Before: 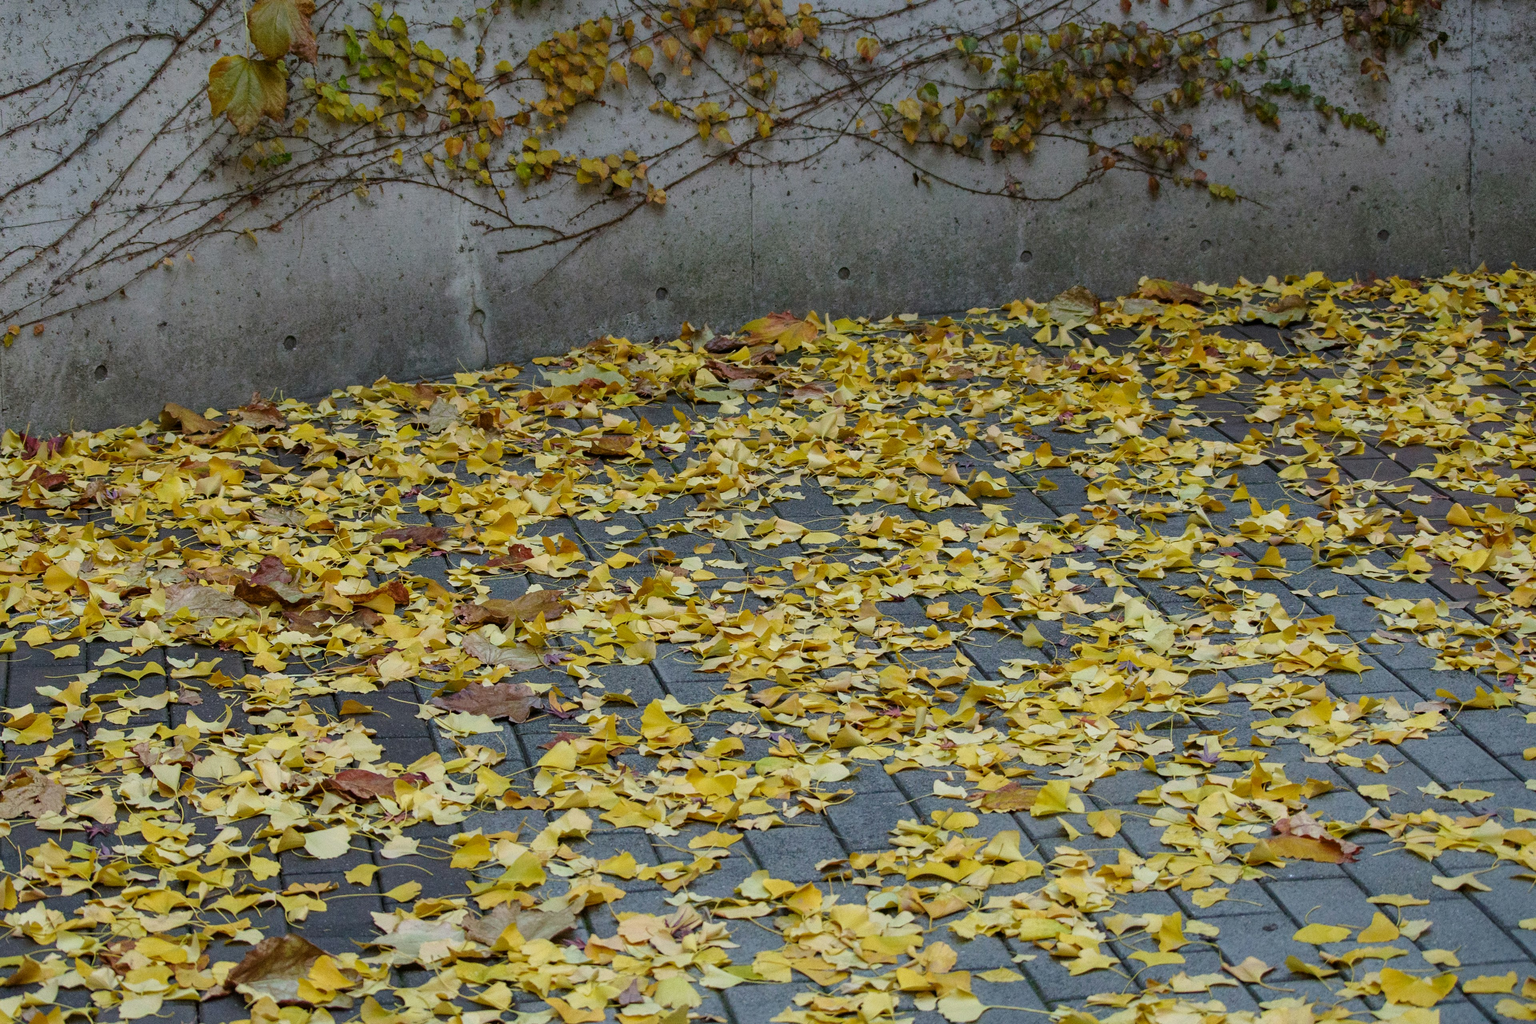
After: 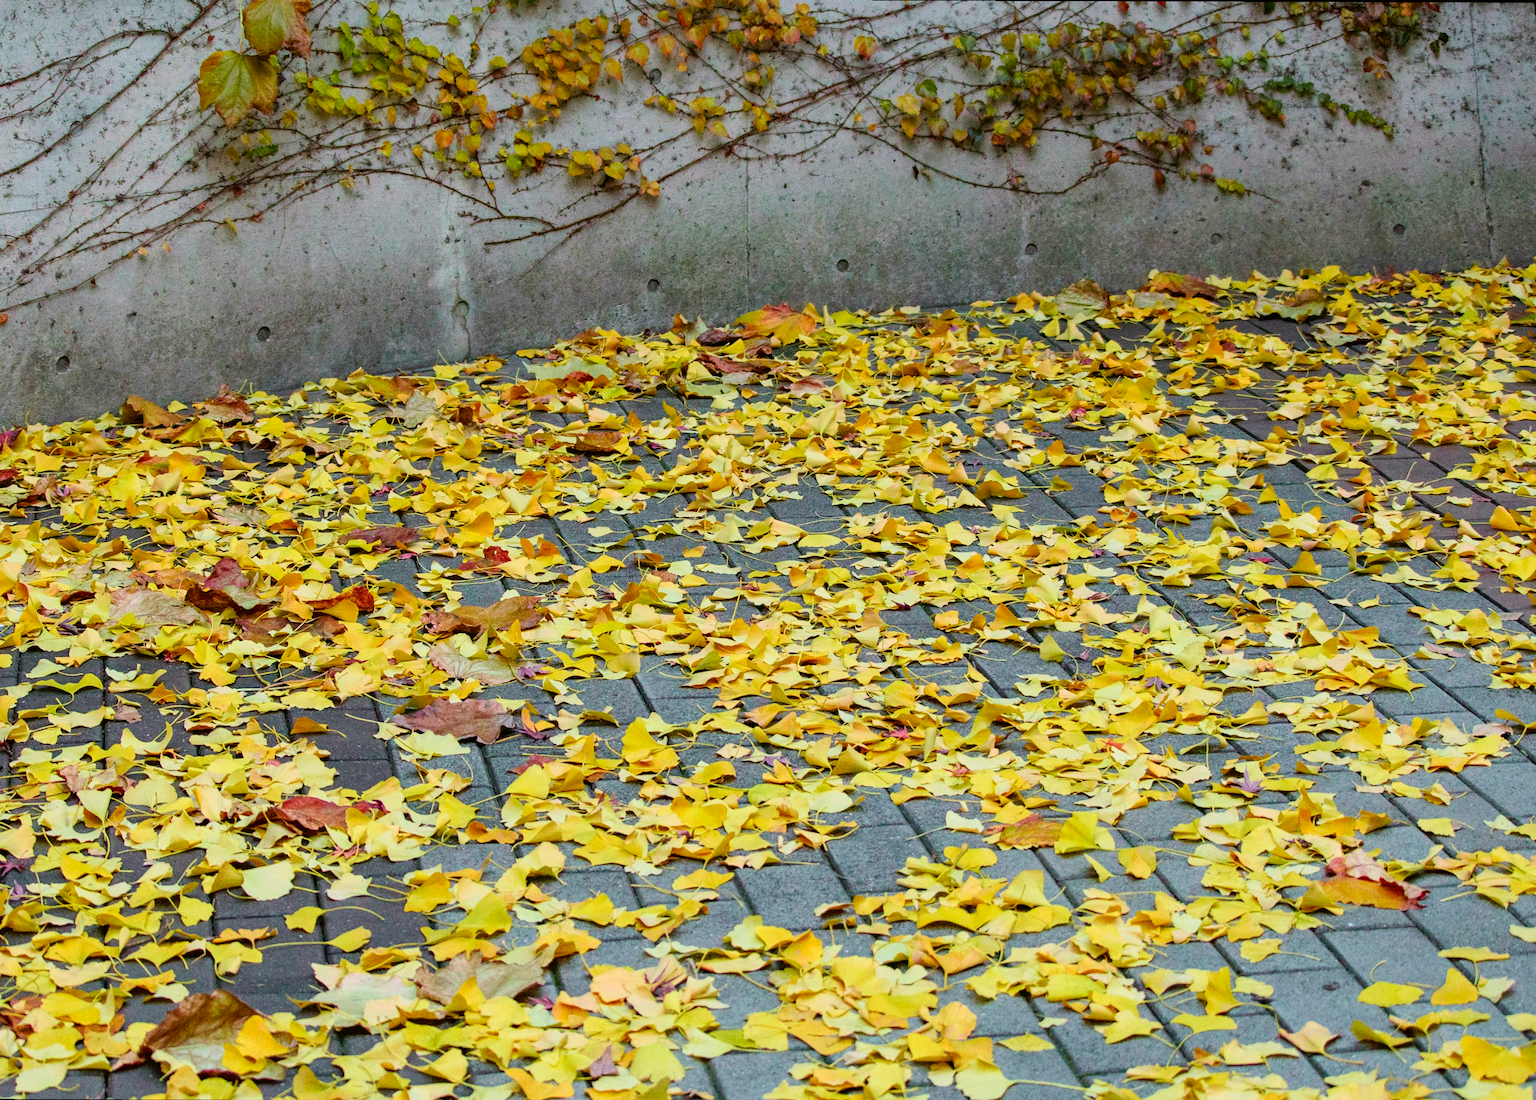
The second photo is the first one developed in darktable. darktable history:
tone curve: curves: ch0 [(0, 0.005) (0.103, 0.097) (0.18, 0.22) (0.378, 0.482) (0.504, 0.631) (0.663, 0.801) (0.834, 0.914) (1, 0.971)]; ch1 [(0, 0) (0.172, 0.123) (0.324, 0.253) (0.396, 0.388) (0.478, 0.461) (0.499, 0.498) (0.545, 0.587) (0.604, 0.692) (0.704, 0.818) (1, 1)]; ch2 [(0, 0) (0.411, 0.424) (0.496, 0.5) (0.521, 0.537) (0.555, 0.585) (0.628, 0.703) (1, 1)], color space Lab, independent channels, preserve colors none
rotate and perspective: rotation 0.215°, lens shift (vertical) -0.139, crop left 0.069, crop right 0.939, crop top 0.002, crop bottom 0.996
